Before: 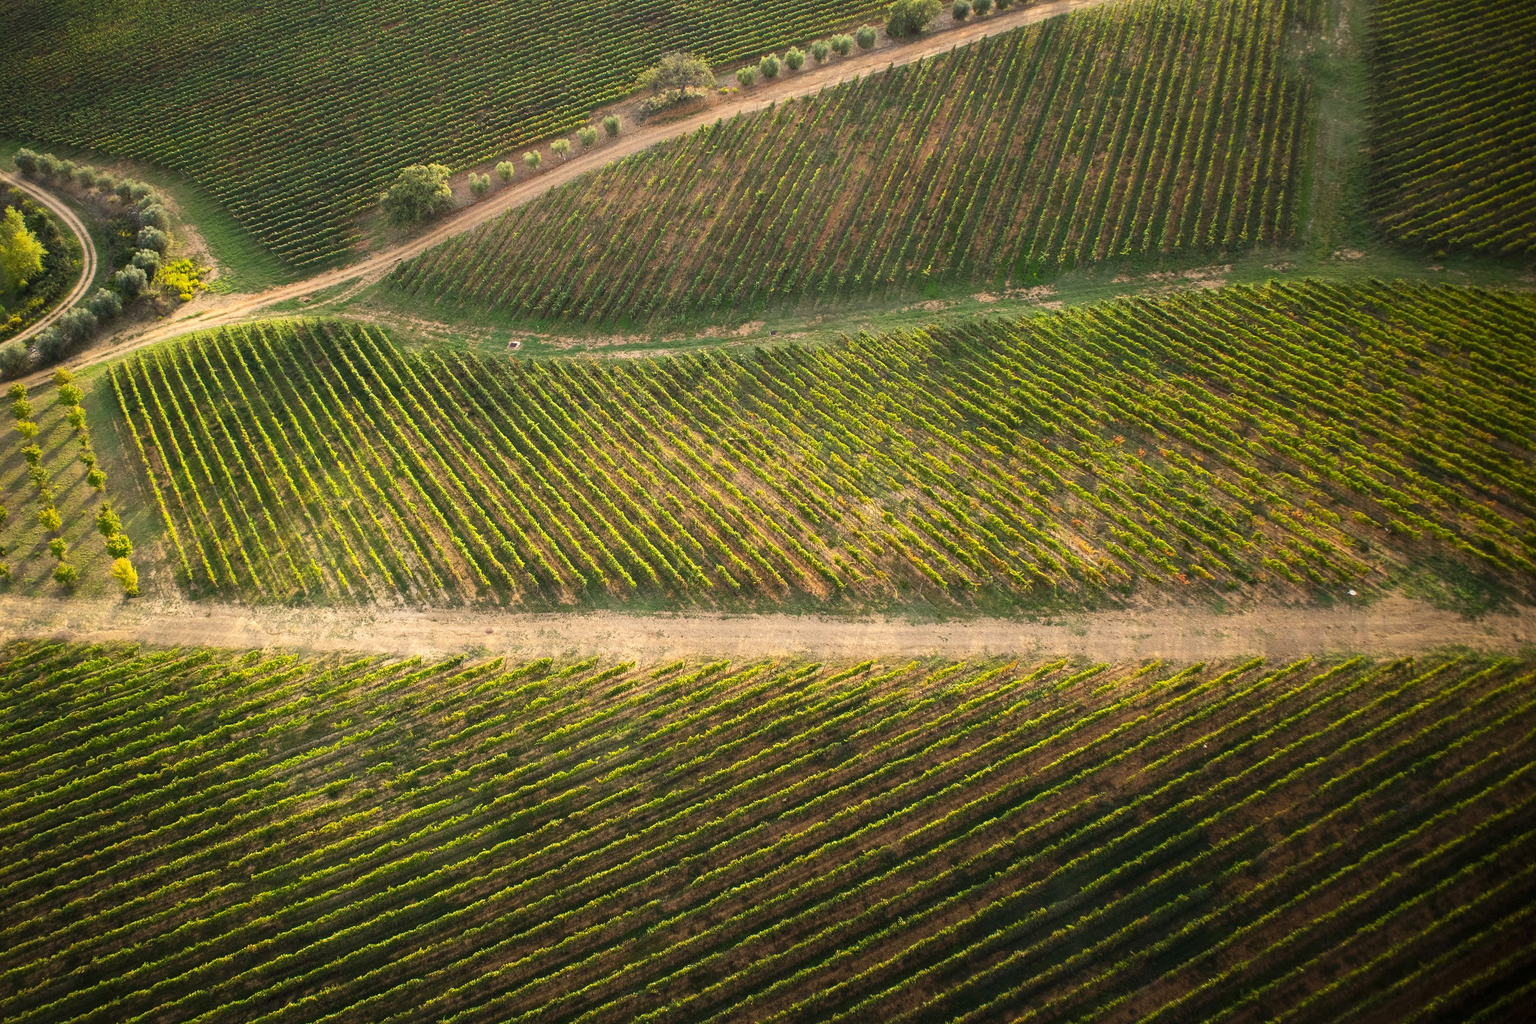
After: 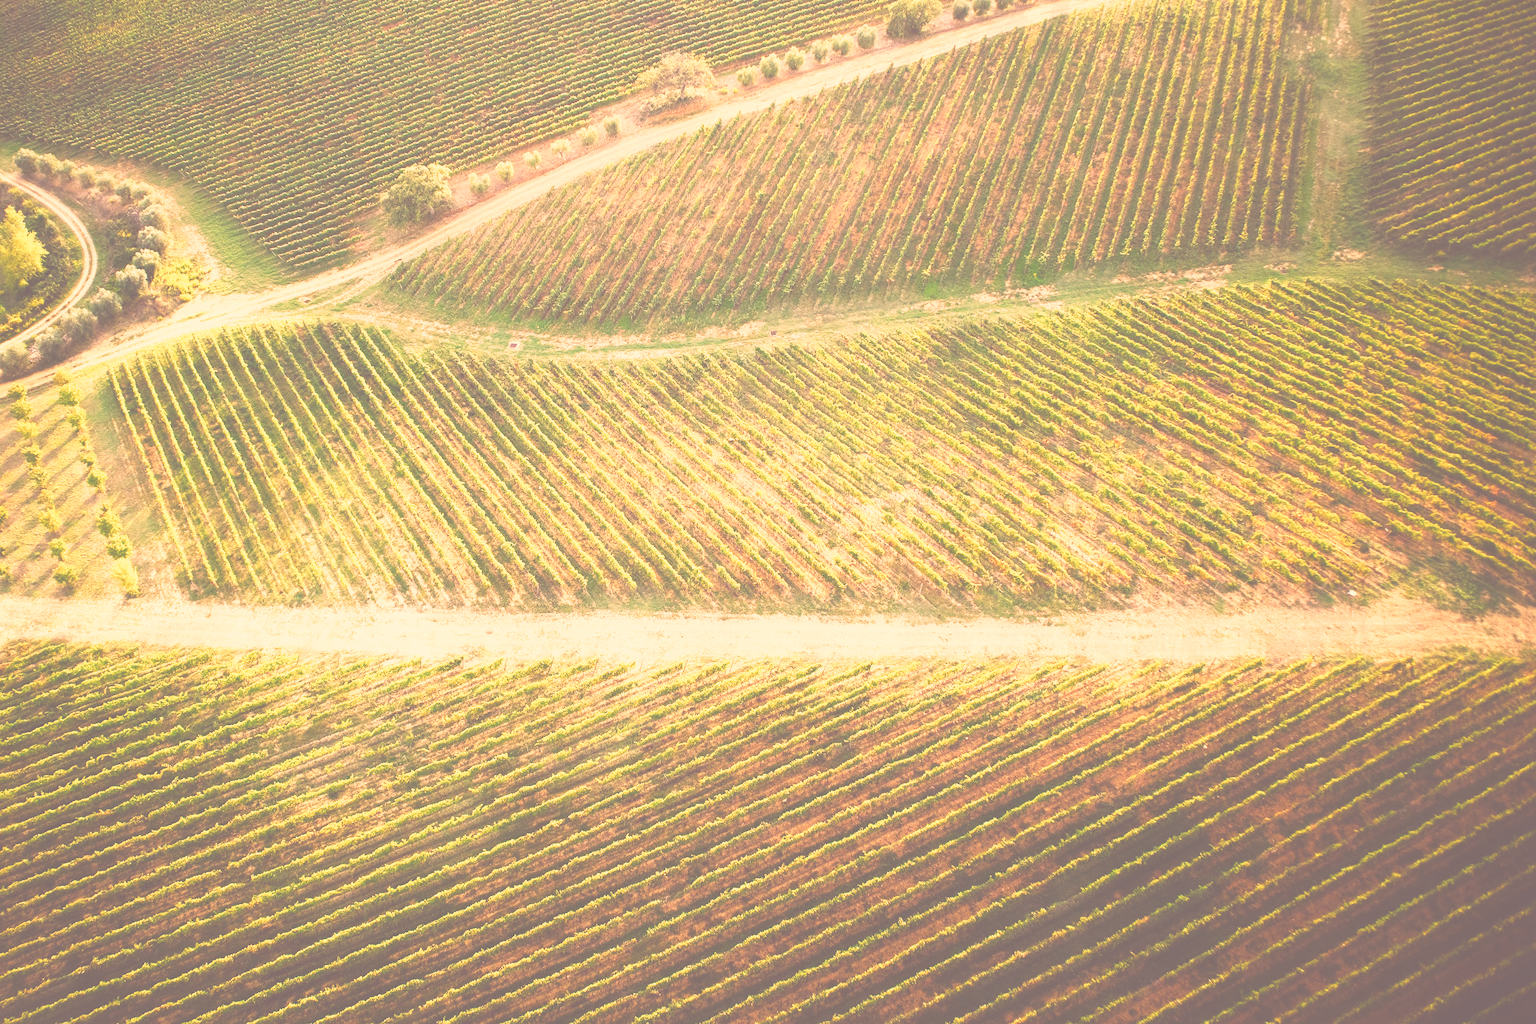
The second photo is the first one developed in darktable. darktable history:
color balance rgb: perceptual saturation grading › global saturation 25%, perceptual saturation grading › highlights -50%, perceptual saturation grading › shadows 30%, perceptual brilliance grading › global brilliance 12%, global vibrance 20%
base curve: curves: ch0 [(0, 0) (0.012, 0.01) (0.073, 0.168) (0.31, 0.711) (0.645, 0.957) (1, 1)], preserve colors none
color correction: highlights a* 19.59, highlights b* 27.49, shadows a* 3.46, shadows b* -17.28, saturation 0.73
exposure: black level correction -0.062, exposure -0.05 EV, compensate highlight preservation false
